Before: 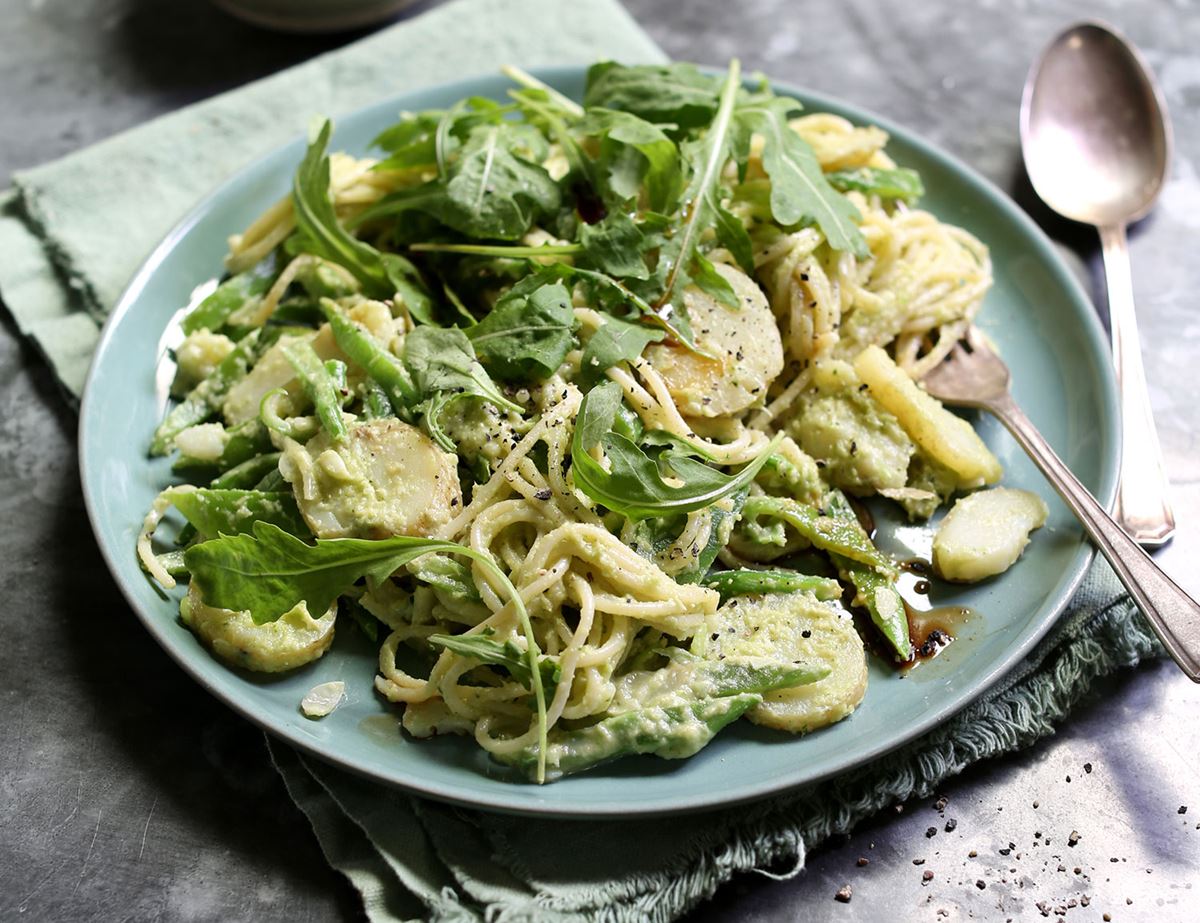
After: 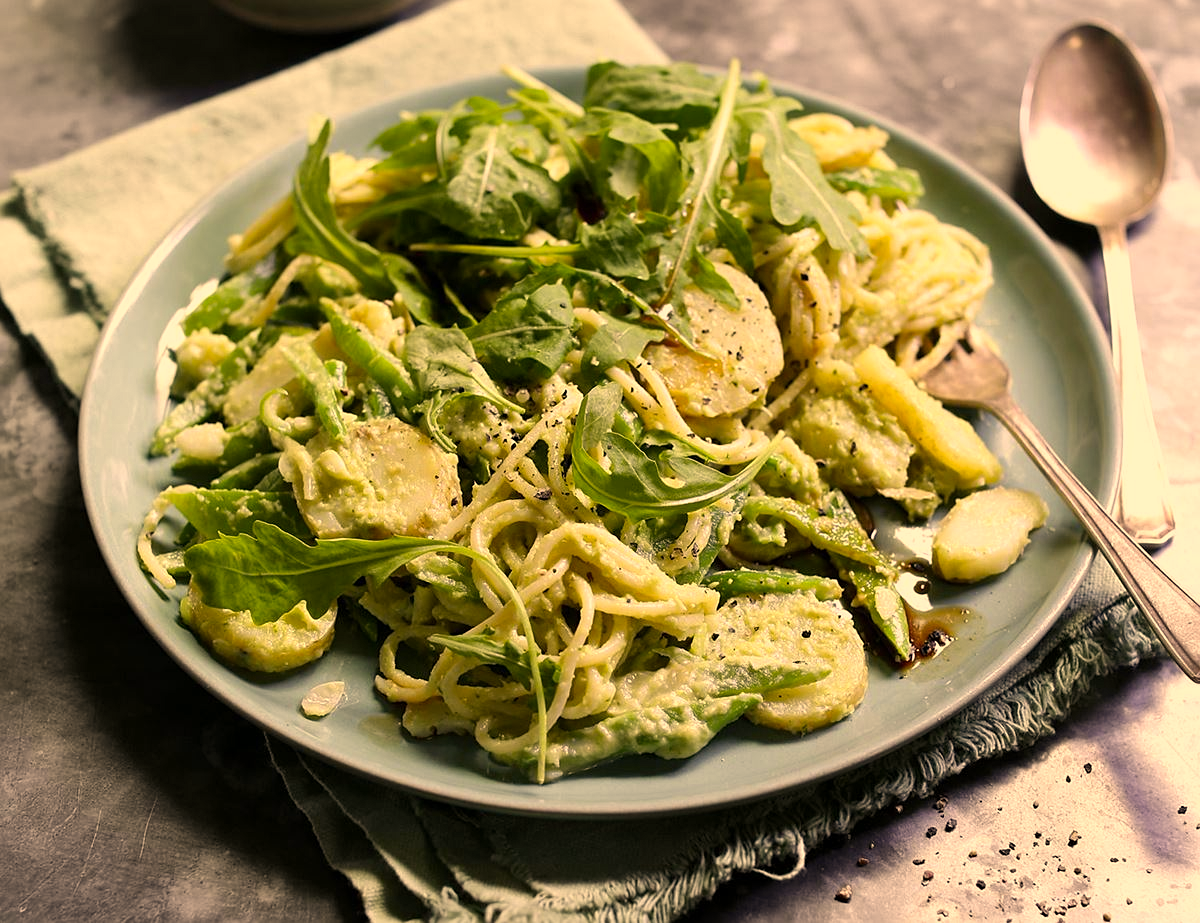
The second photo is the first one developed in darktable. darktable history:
color correction: highlights a* 15, highlights b* 31.55
sharpen: radius 1.272, amount 0.305, threshold 0
